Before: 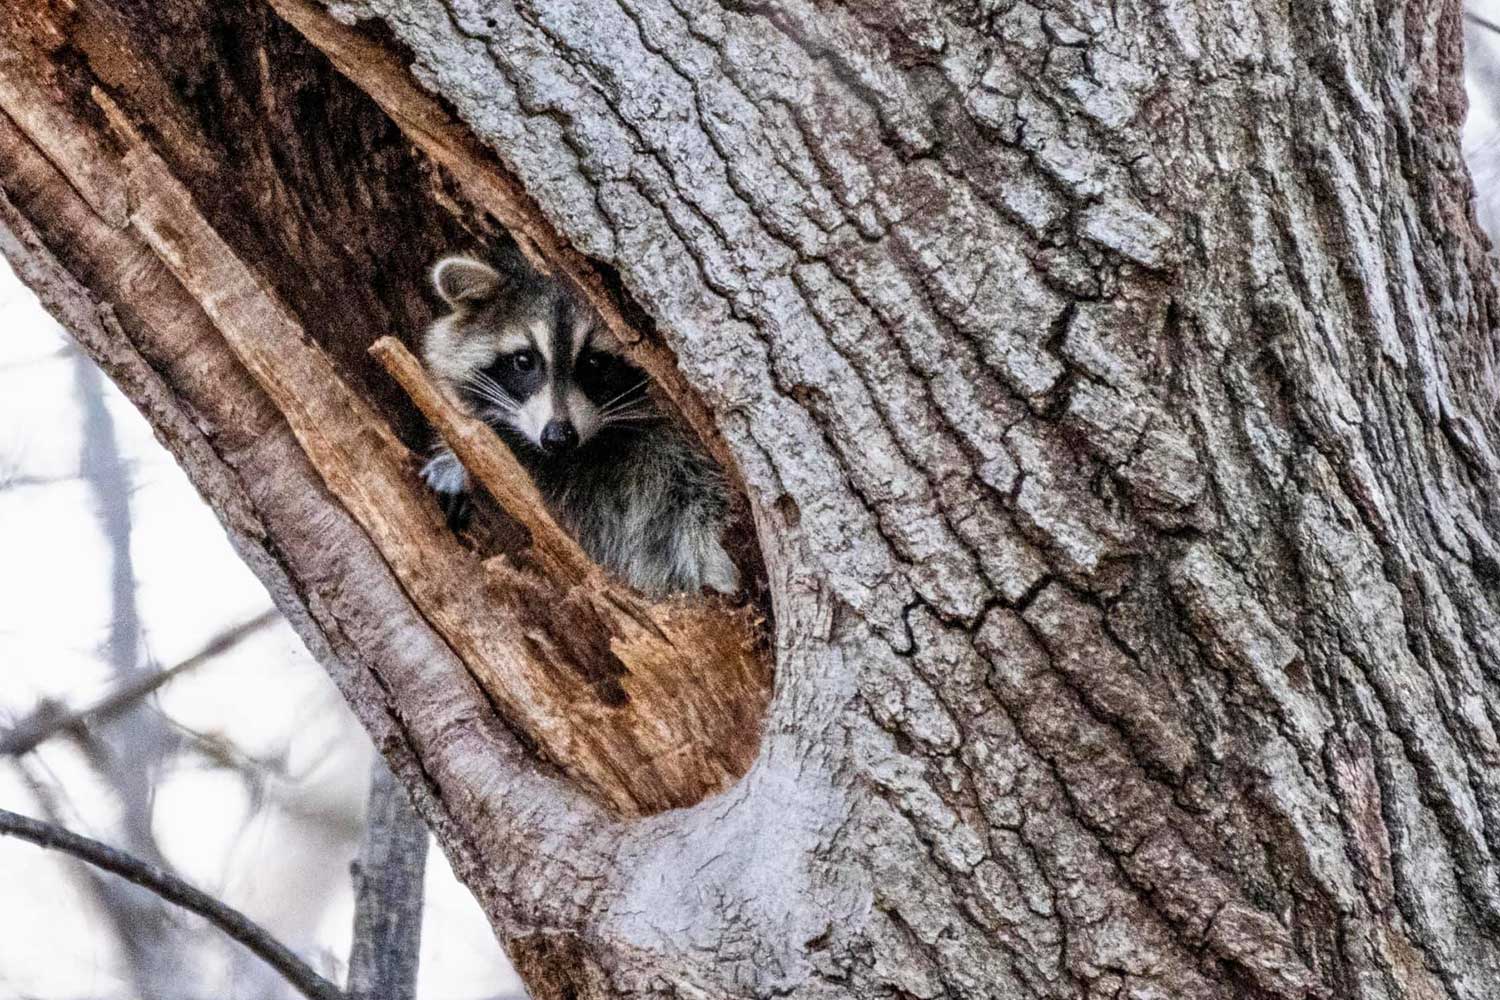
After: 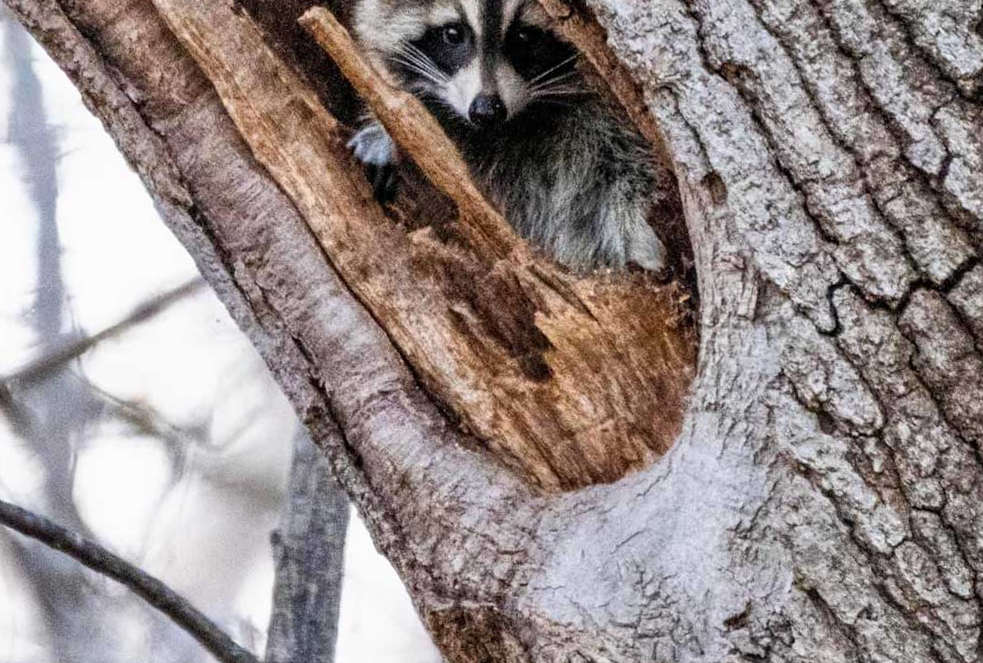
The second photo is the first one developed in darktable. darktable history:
crop and rotate: angle -1.04°, left 3.678%, top 31.837%, right 28.979%
exposure: compensate highlight preservation false
